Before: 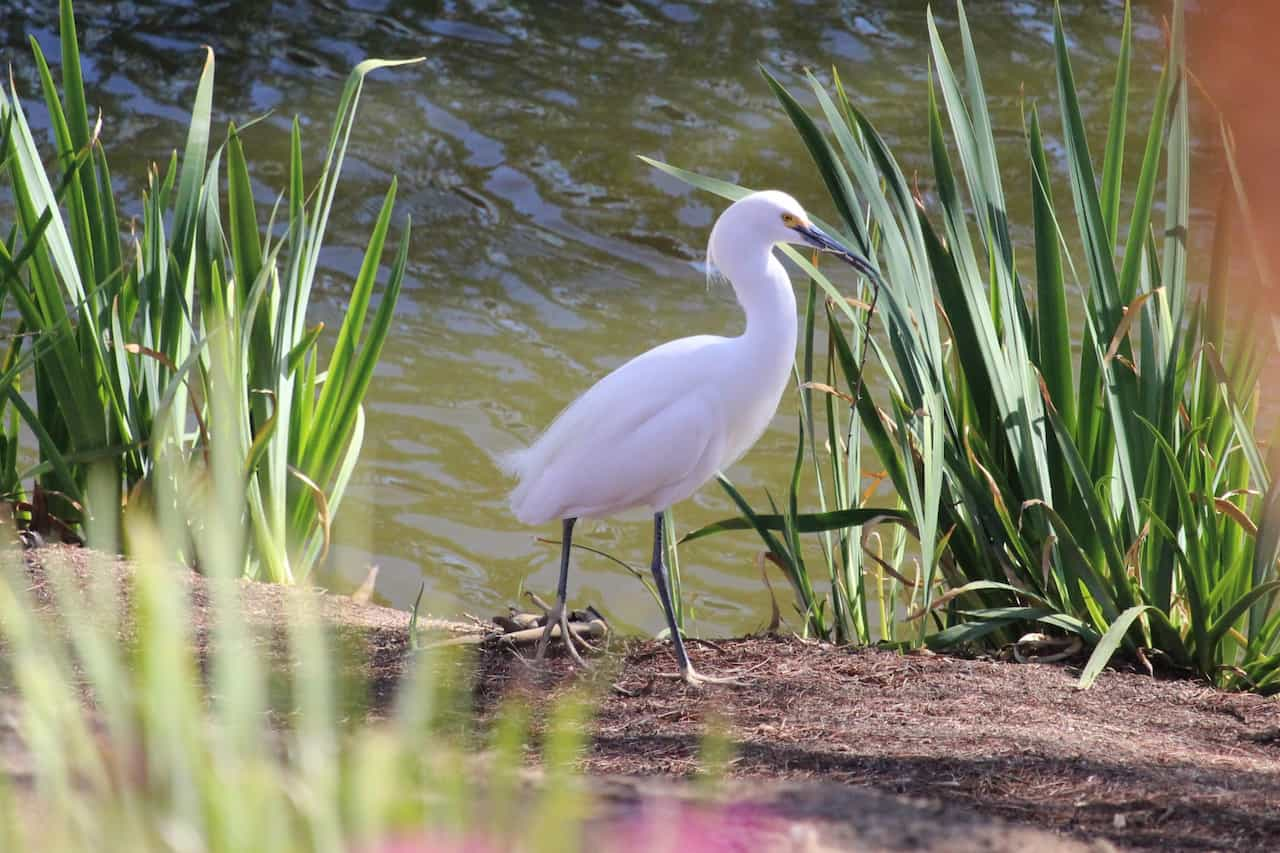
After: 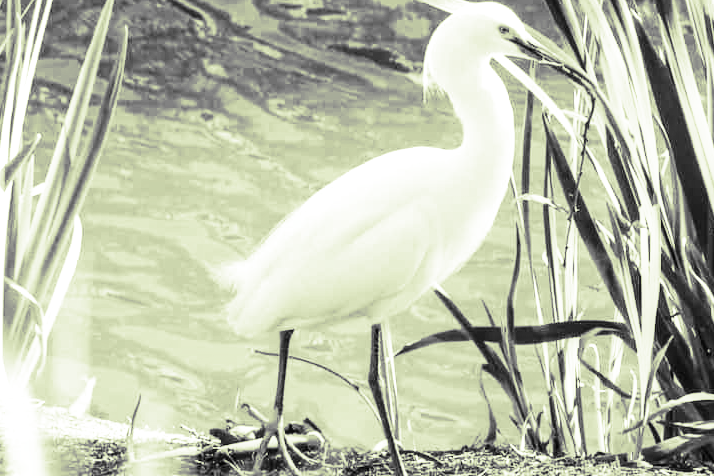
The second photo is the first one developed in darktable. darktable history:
crop and rotate: left 22.13%, top 22.054%, right 22.026%, bottom 22.102%
local contrast: on, module defaults
base curve: curves: ch0 [(0, 0) (0.007, 0.004) (0.027, 0.03) (0.046, 0.07) (0.207, 0.54) (0.442, 0.872) (0.673, 0.972) (1, 1)], preserve colors none
split-toning: shadows › hue 290.82°, shadows › saturation 0.34, highlights › saturation 0.38, balance 0, compress 50%
monochrome: on, module defaults
tone equalizer: on, module defaults
